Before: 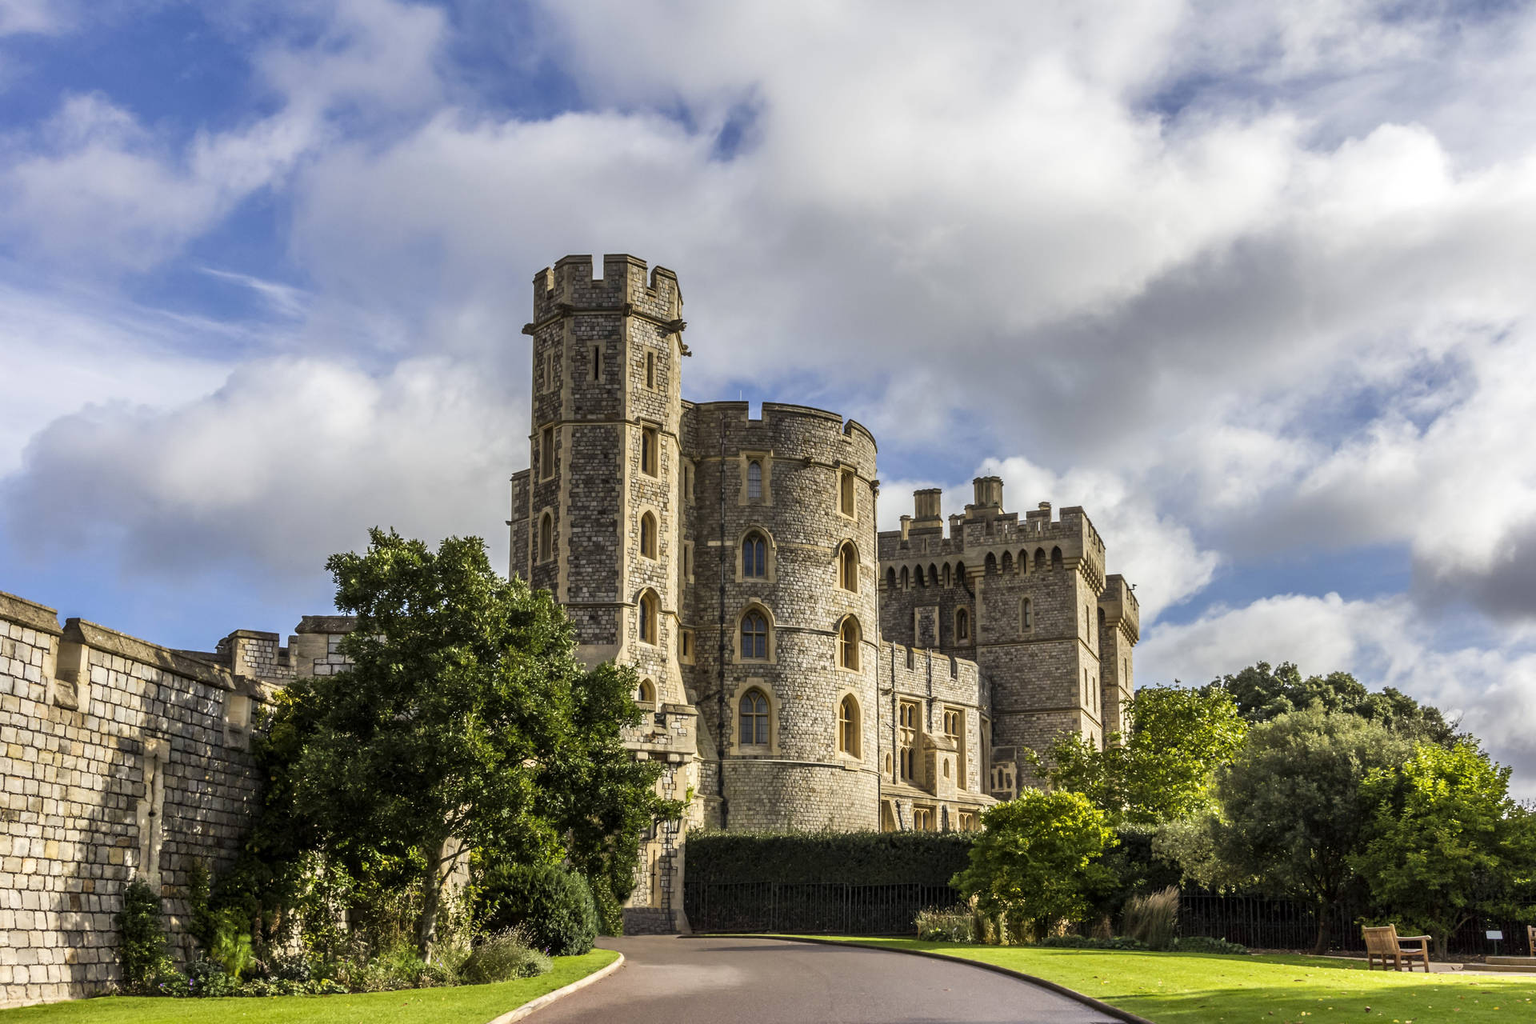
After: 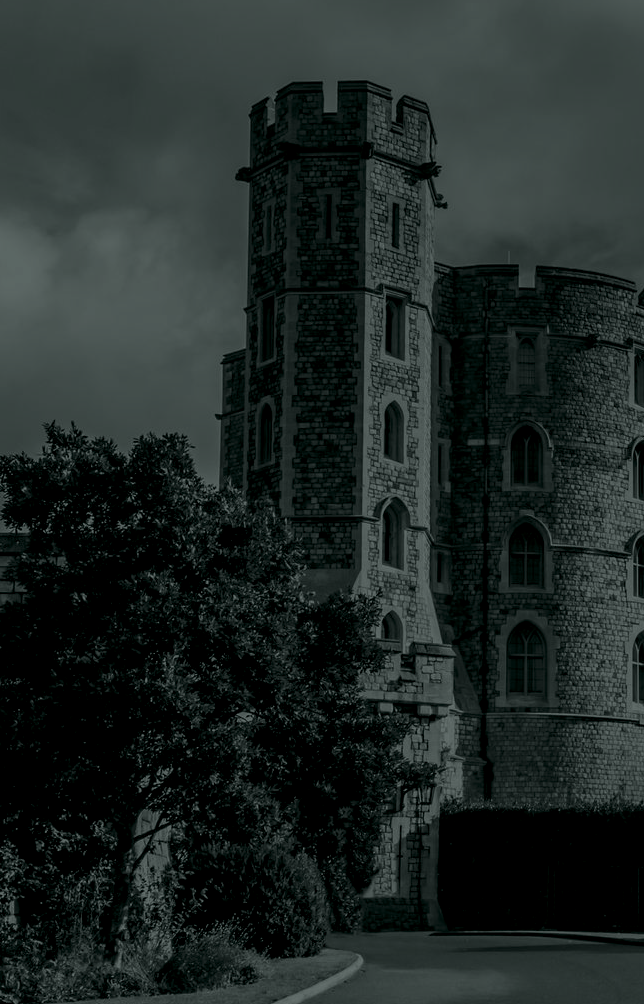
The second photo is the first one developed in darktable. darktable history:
crop and rotate: left 21.77%, top 18.528%, right 44.676%, bottom 2.997%
color balance rgb: perceptual saturation grading › global saturation 25%, perceptual saturation grading › highlights -50%, perceptual saturation grading › shadows 30%, perceptual brilliance grading › global brilliance 12%, global vibrance 20%
colorize: hue 90°, saturation 19%, lightness 1.59%, version 1
